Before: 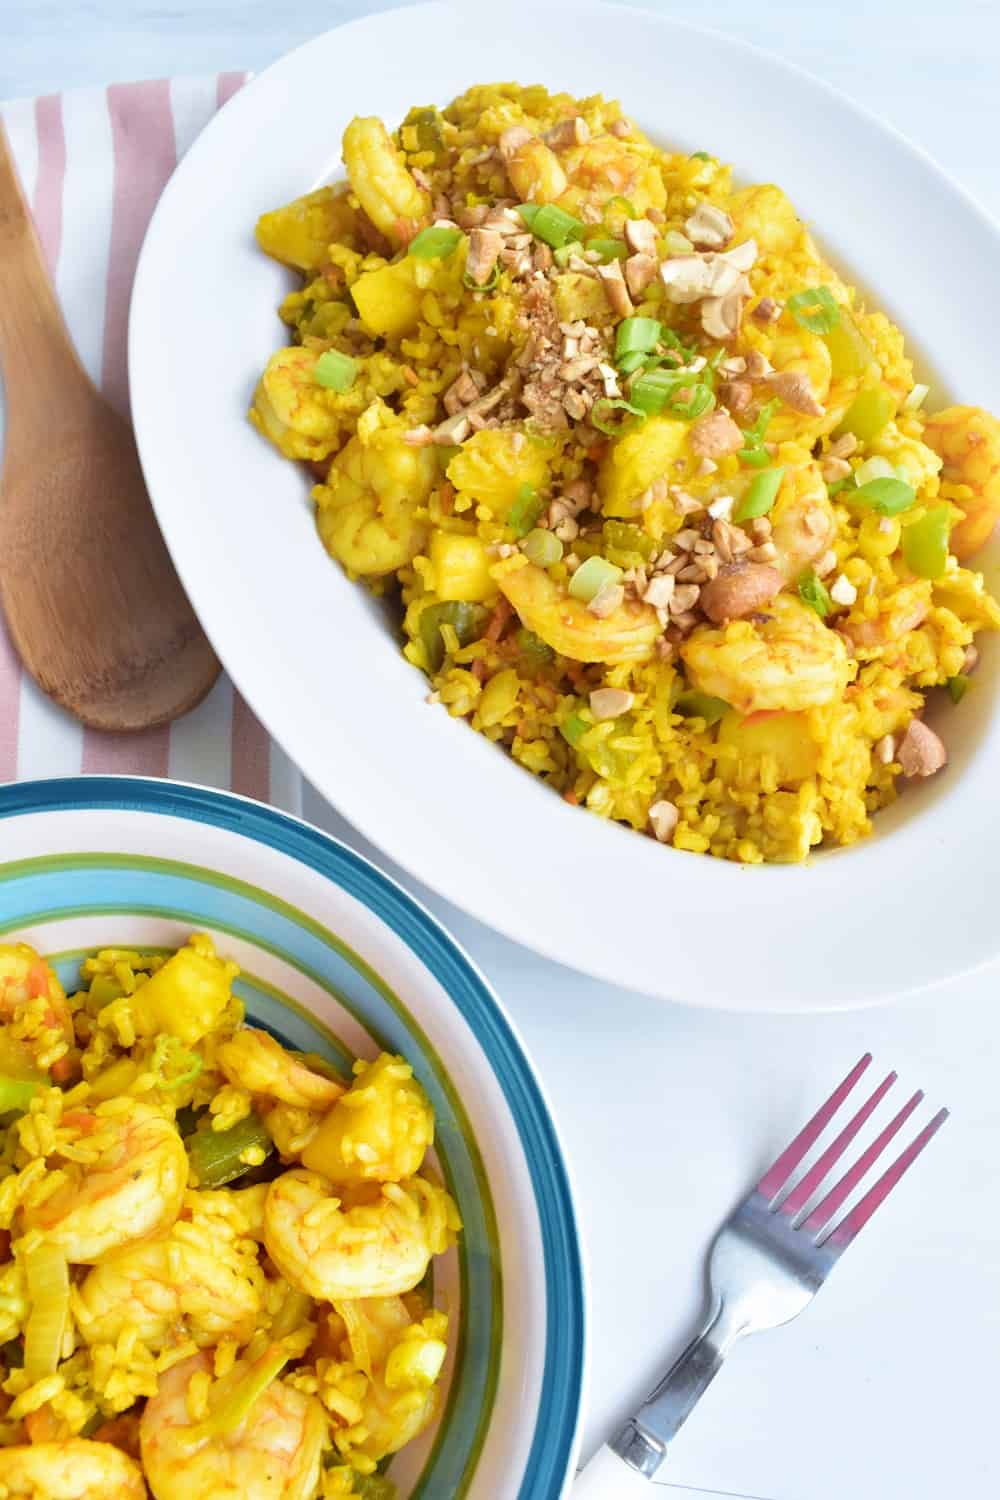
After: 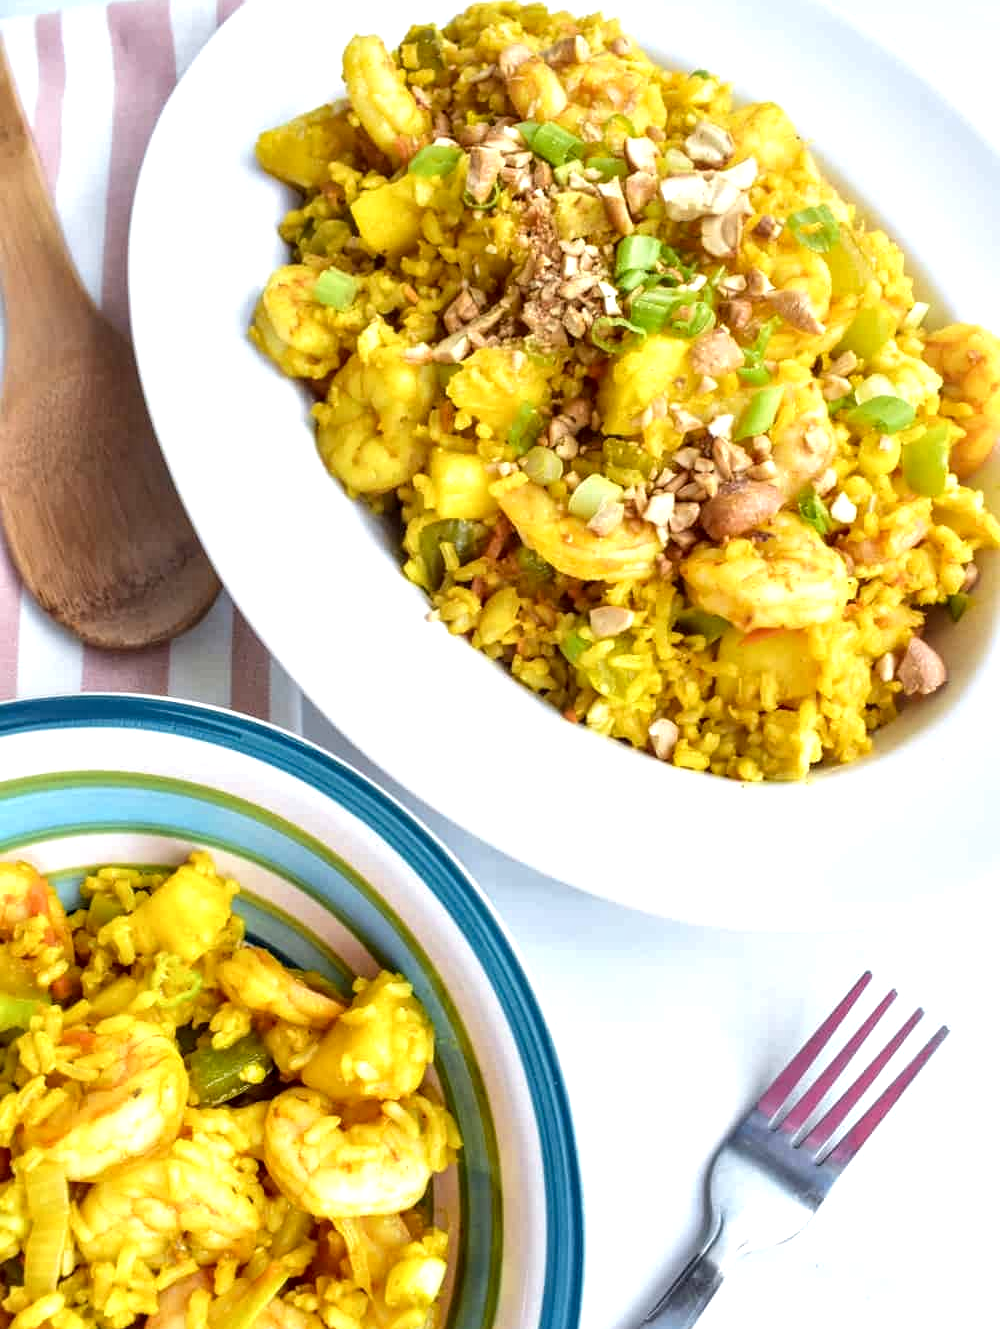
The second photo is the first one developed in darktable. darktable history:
crop and rotate: top 5.471%, bottom 5.897%
tone equalizer: on, module defaults
local contrast: detail 150%
exposure: exposure 0.247 EV, compensate exposure bias true, compensate highlight preservation false
